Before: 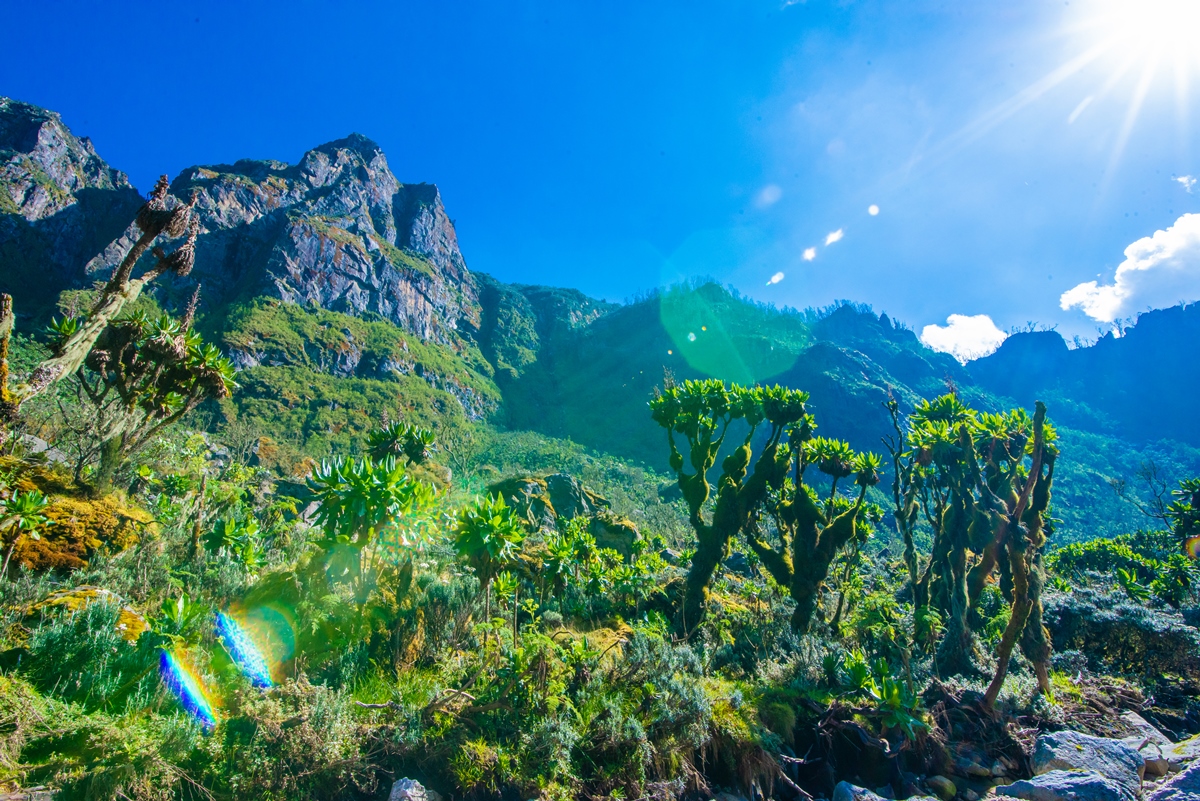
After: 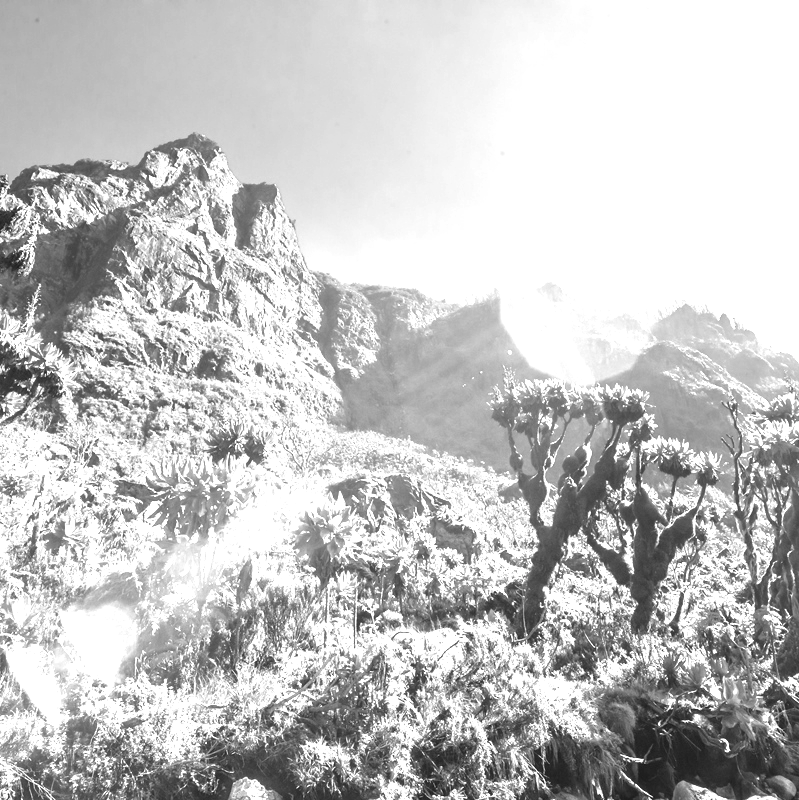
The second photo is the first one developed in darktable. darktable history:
monochrome: on, module defaults
exposure: exposure 2.003 EV, compensate highlight preservation false
crop and rotate: left 13.409%, right 19.924%
